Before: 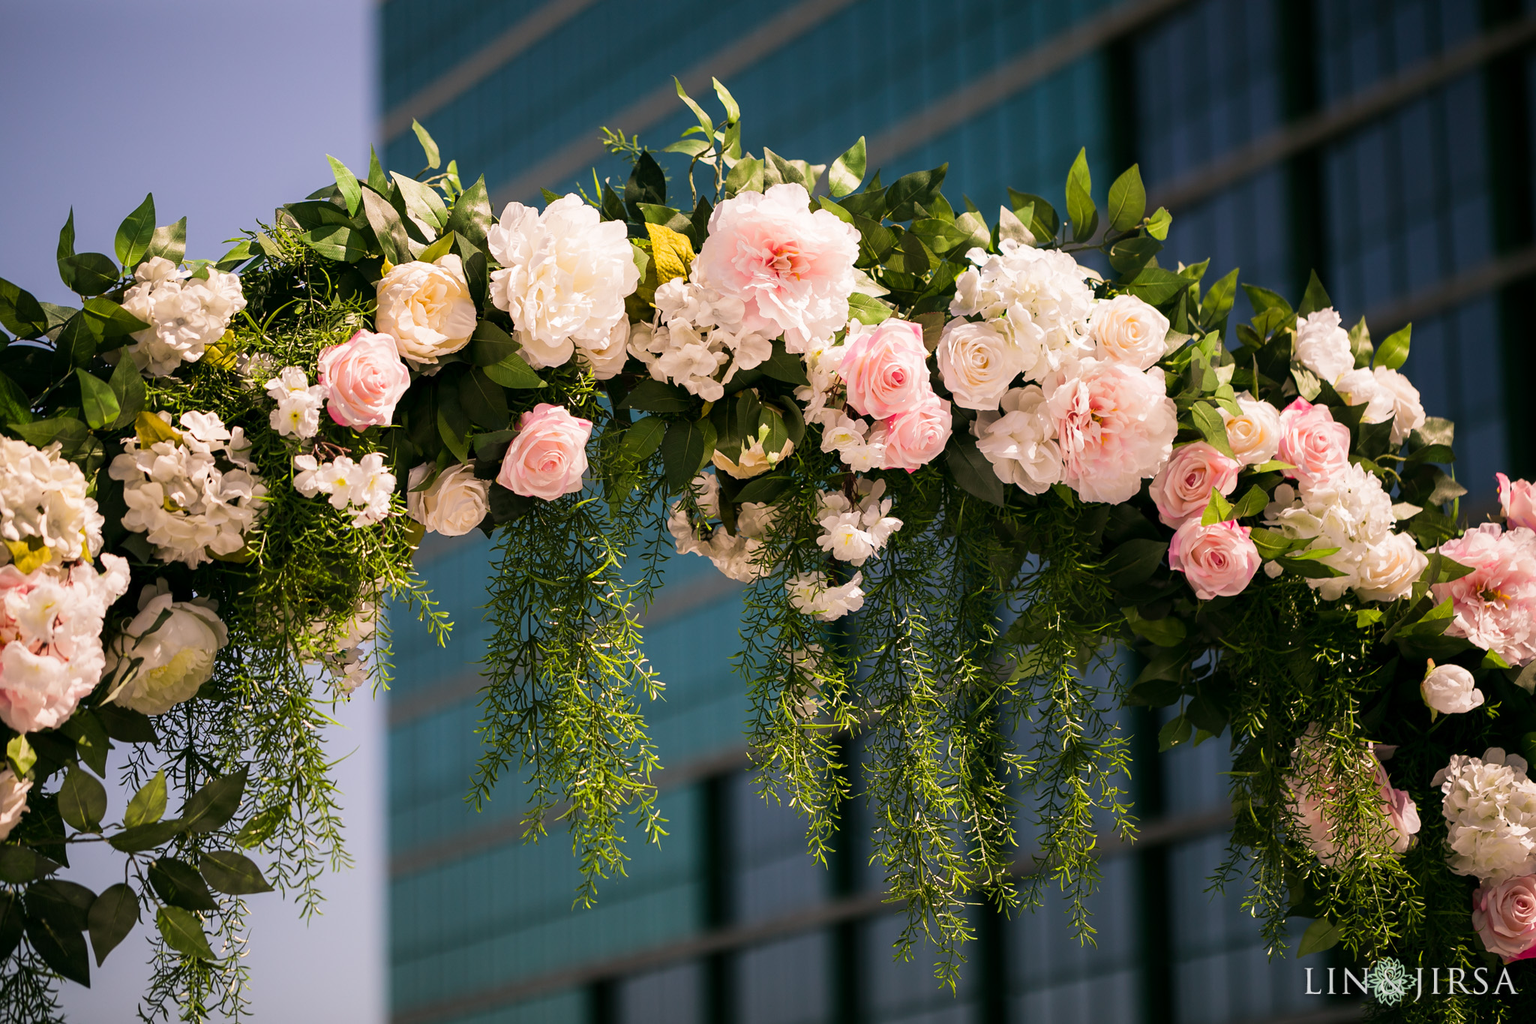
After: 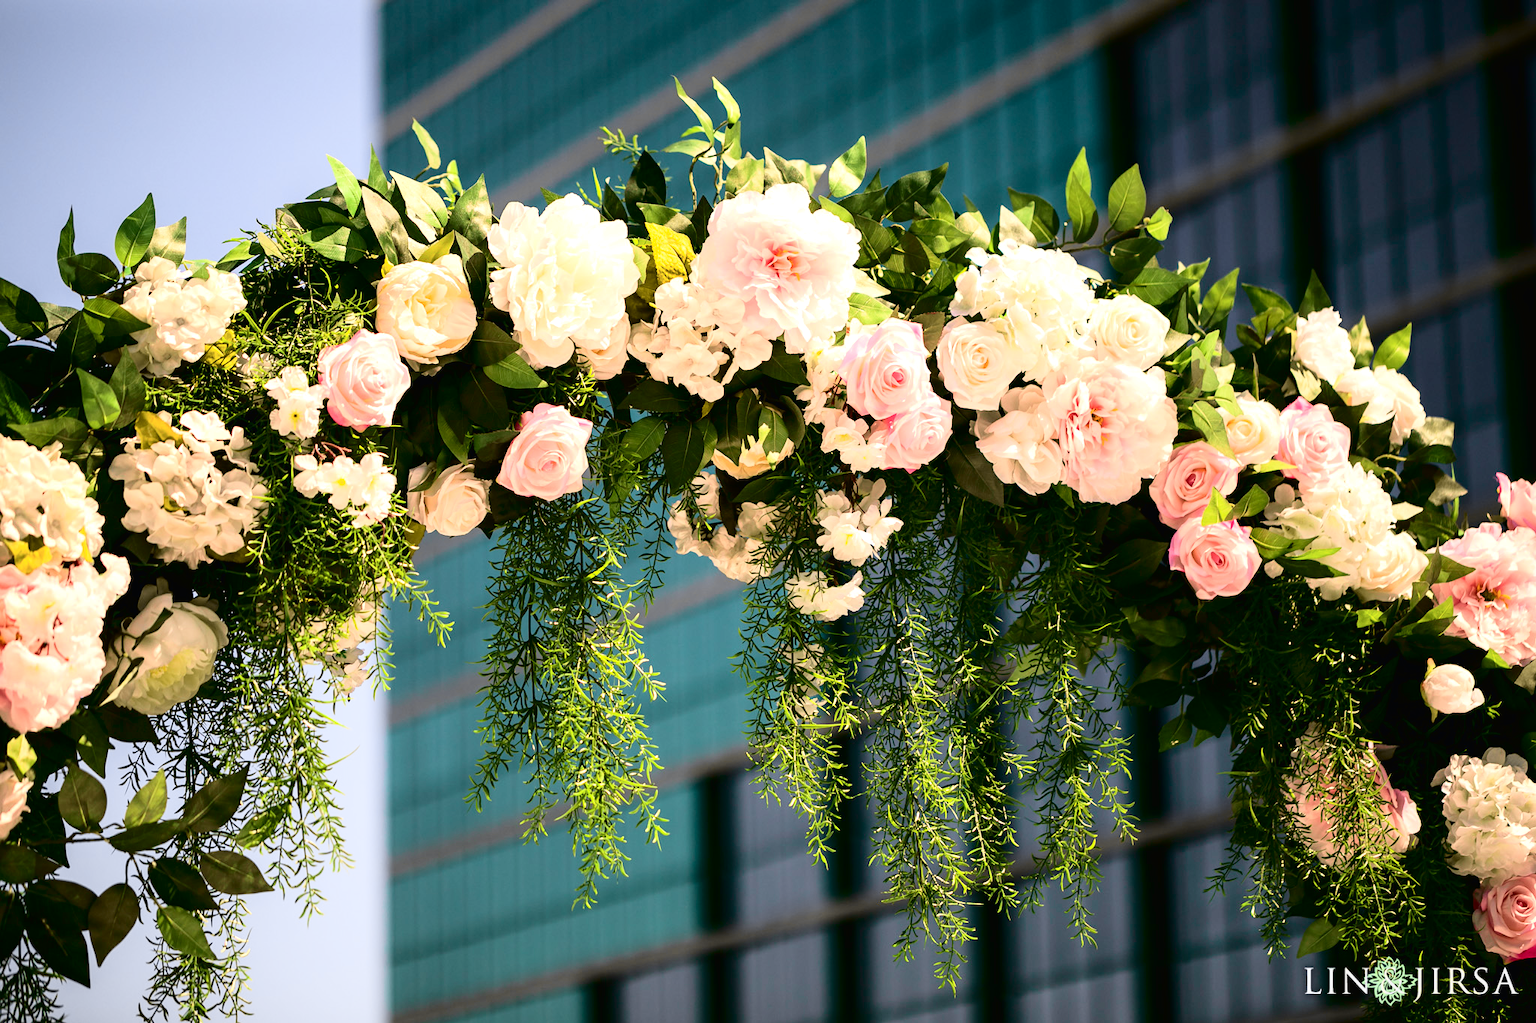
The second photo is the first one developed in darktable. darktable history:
exposure: exposure 0.515 EV, compensate highlight preservation false
tone curve: curves: ch0 [(0, 0.011) (0.053, 0.026) (0.174, 0.115) (0.398, 0.444) (0.673, 0.775) (0.829, 0.906) (0.991, 0.981)]; ch1 [(0, 0) (0.276, 0.206) (0.409, 0.383) (0.473, 0.458) (0.492, 0.499) (0.521, 0.502) (0.546, 0.543) (0.585, 0.617) (0.659, 0.686) (0.78, 0.8) (1, 1)]; ch2 [(0, 0) (0.438, 0.449) (0.473, 0.469) (0.503, 0.5) (0.523, 0.538) (0.562, 0.598) (0.612, 0.635) (0.695, 0.713) (1, 1)], color space Lab, independent channels, preserve colors none
